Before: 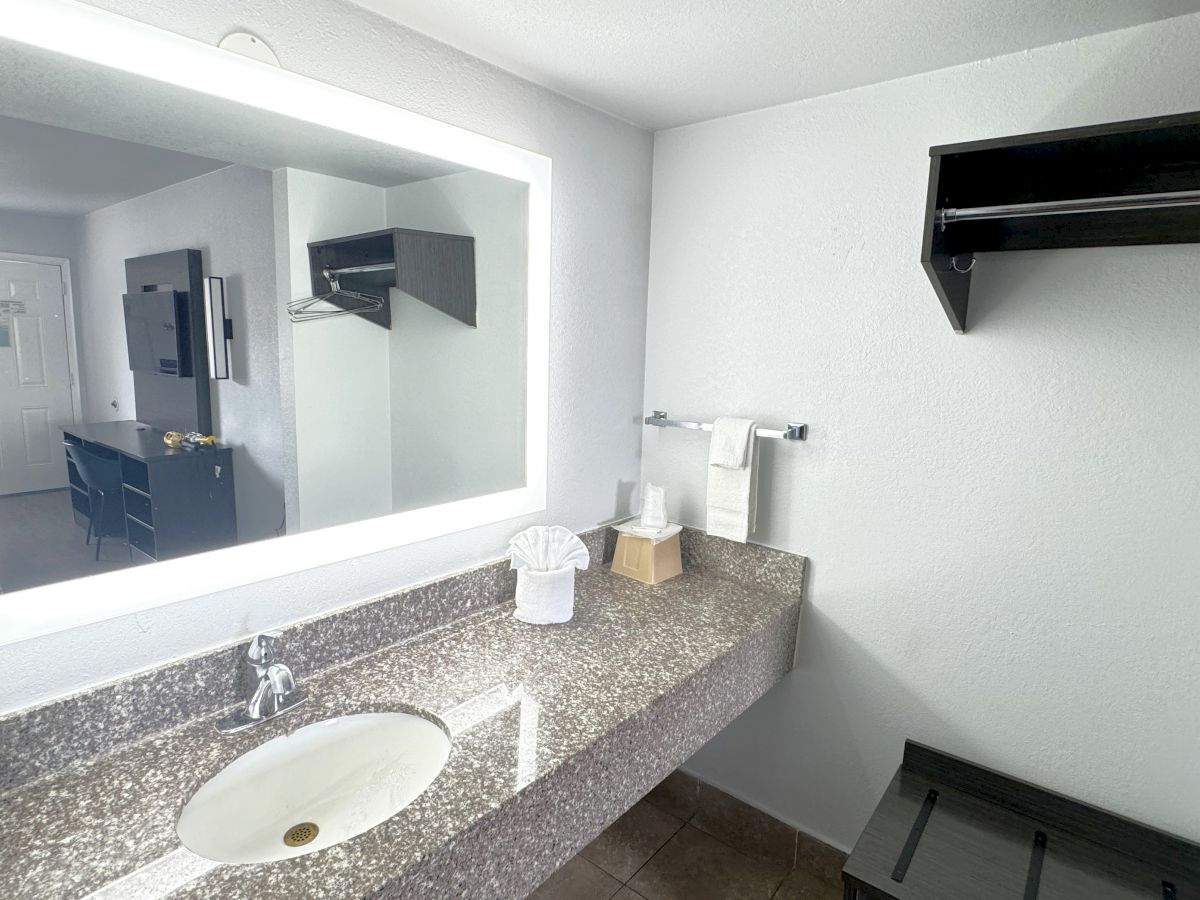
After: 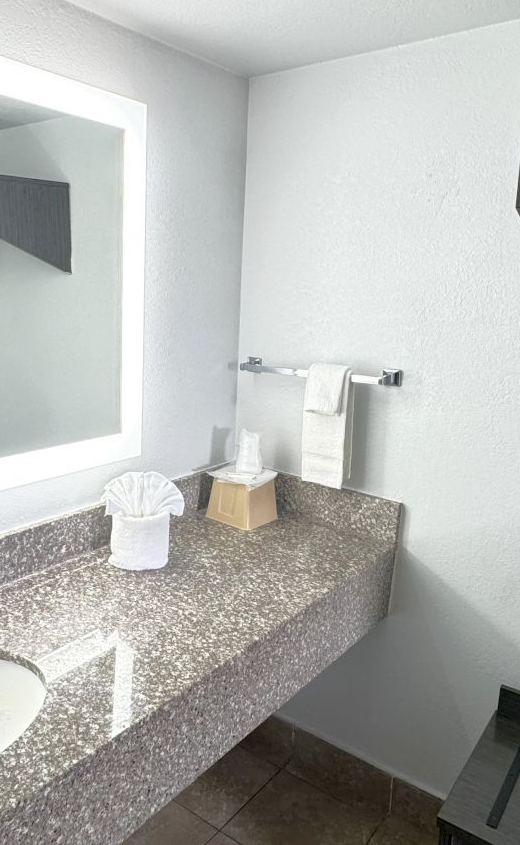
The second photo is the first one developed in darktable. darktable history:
crop: left 33.833%, top 6.023%, right 22.779%
